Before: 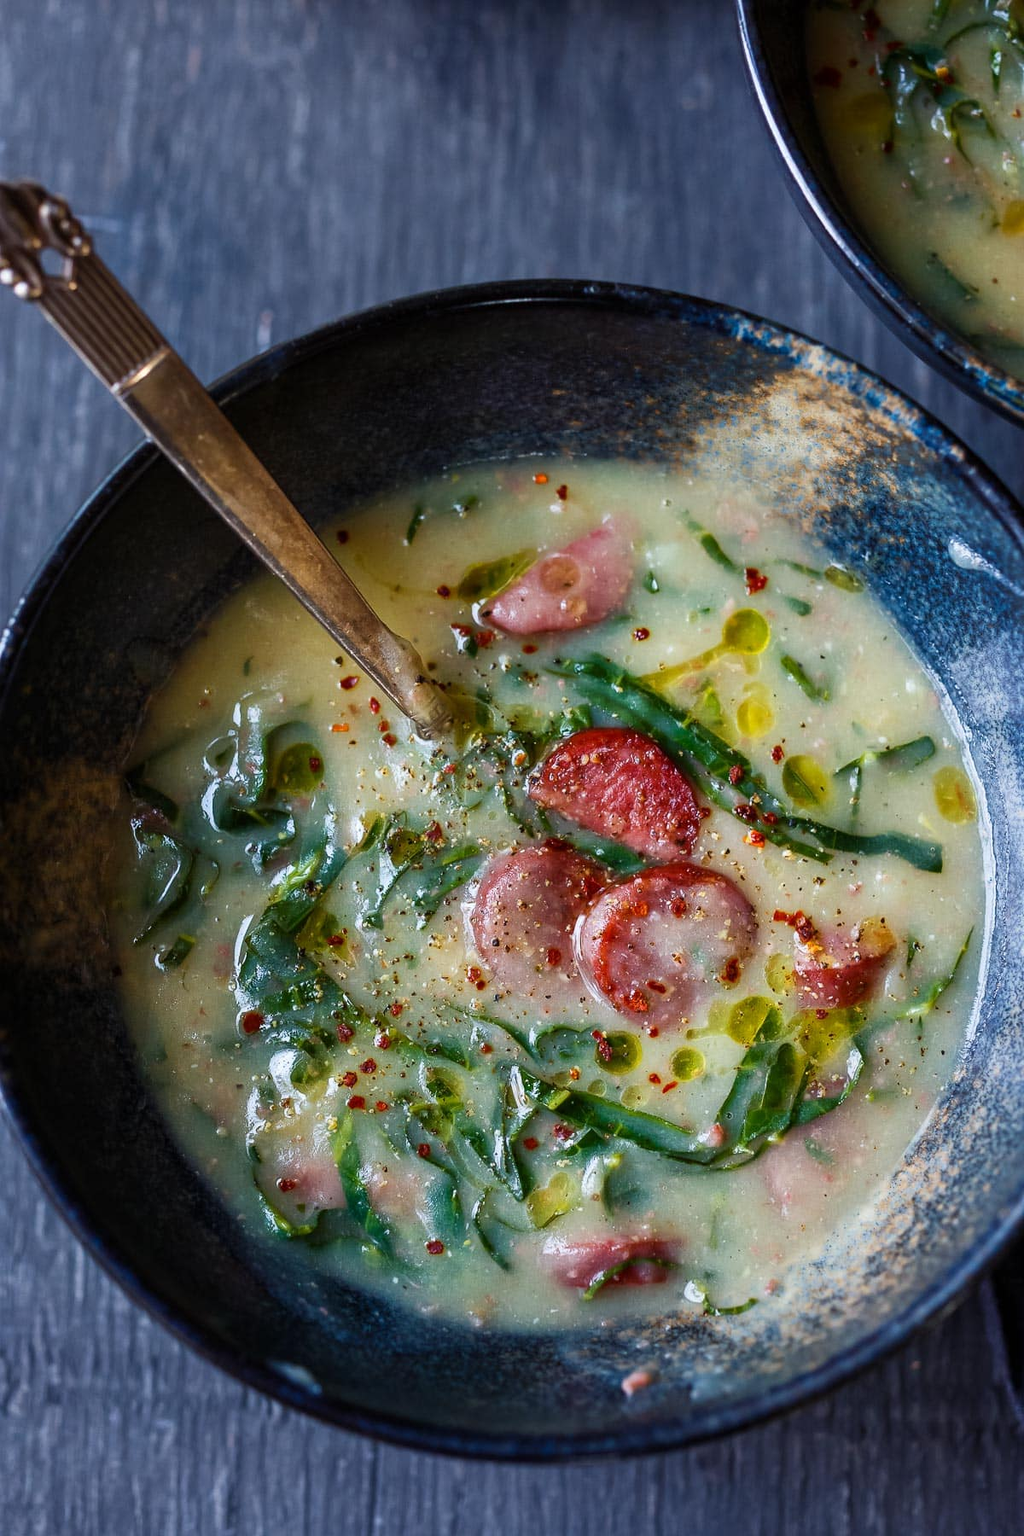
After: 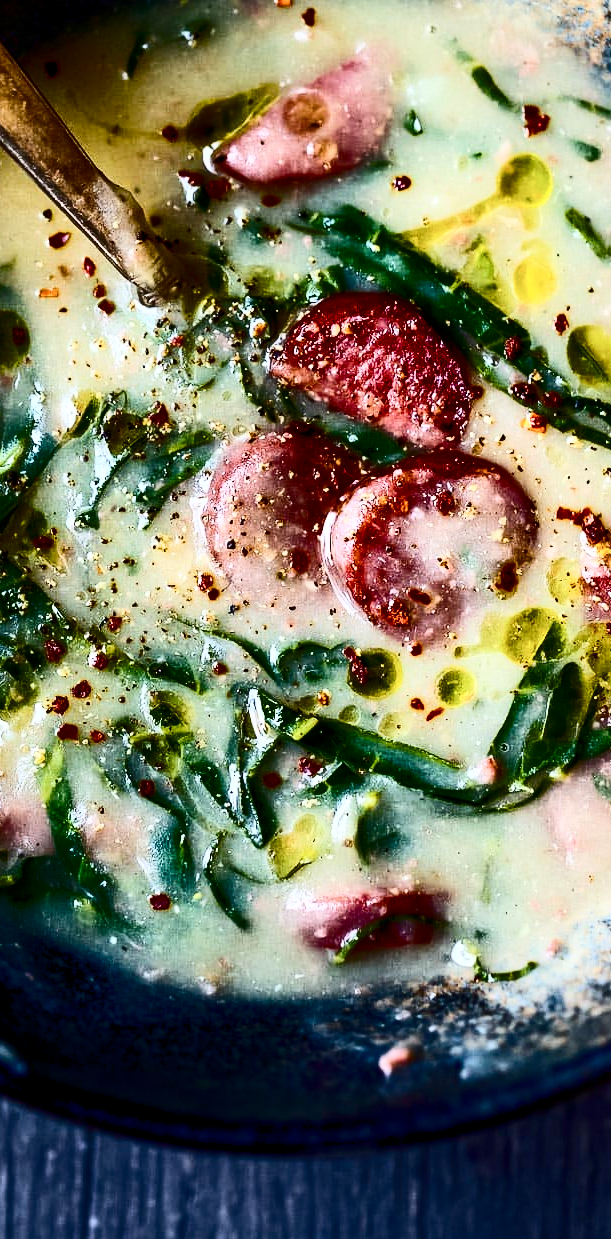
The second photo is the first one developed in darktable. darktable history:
crop and rotate: left 29.237%, top 31.152%, right 19.807%
color balance rgb: global offset › luminance -0.51%, perceptual saturation grading › global saturation 27.53%, perceptual saturation grading › highlights -25%, perceptual saturation grading › shadows 25%, perceptual brilliance grading › highlights 6.62%, perceptual brilliance grading › mid-tones 17.07%, perceptual brilliance grading › shadows -5.23%
contrast brightness saturation: contrast 0.5, saturation -0.1
